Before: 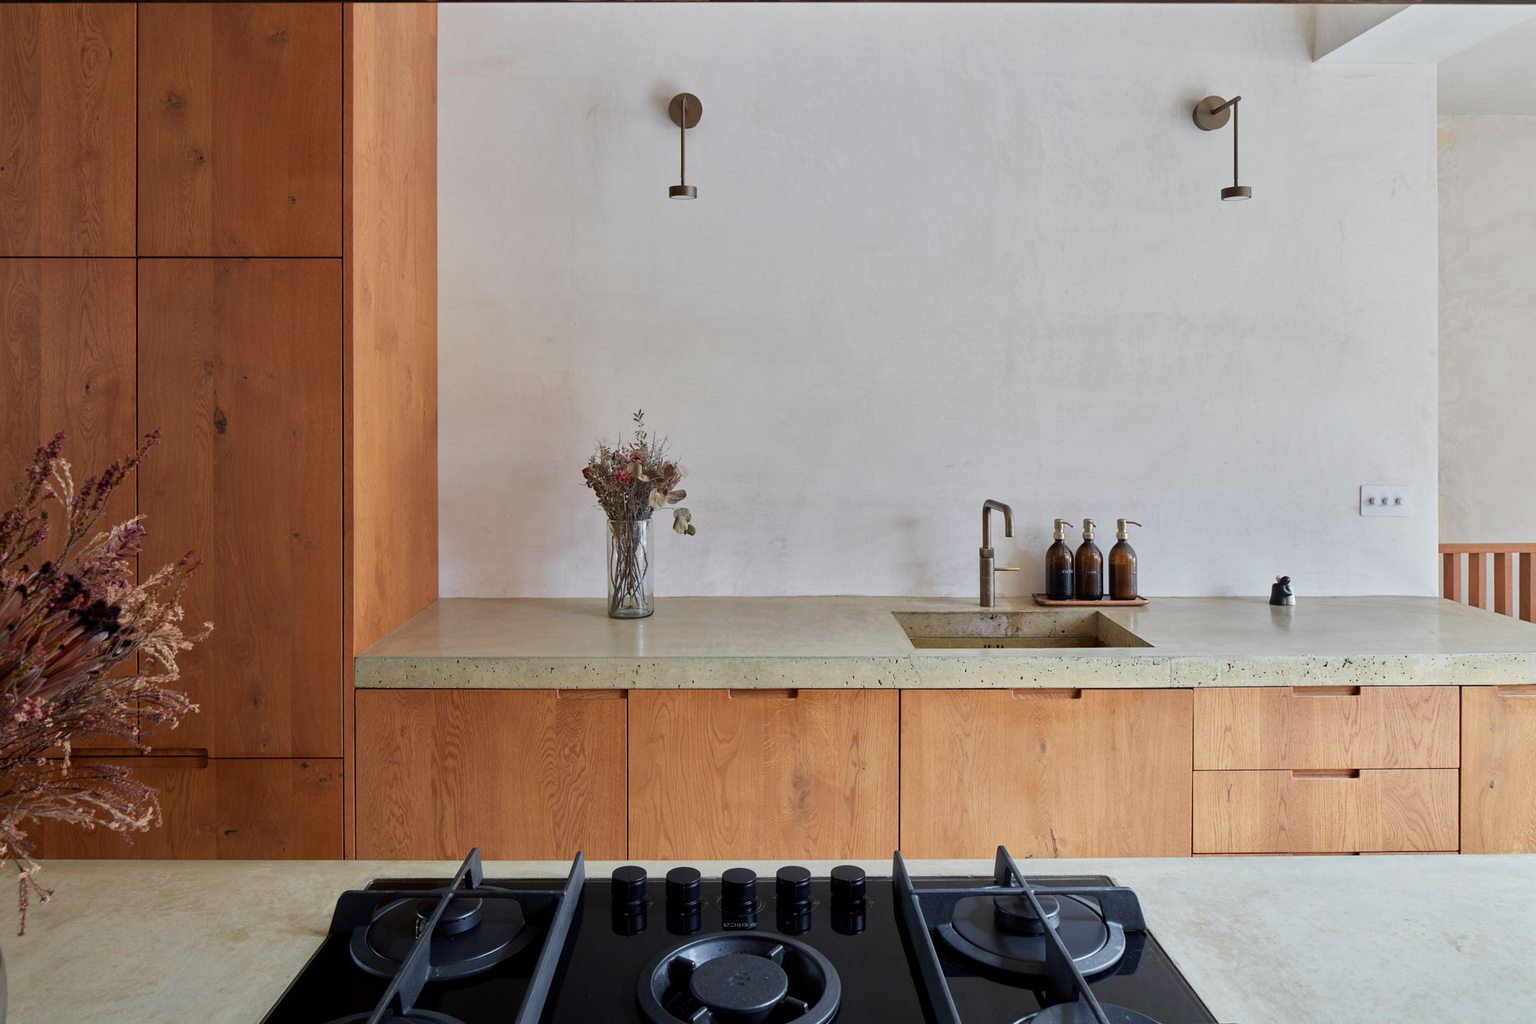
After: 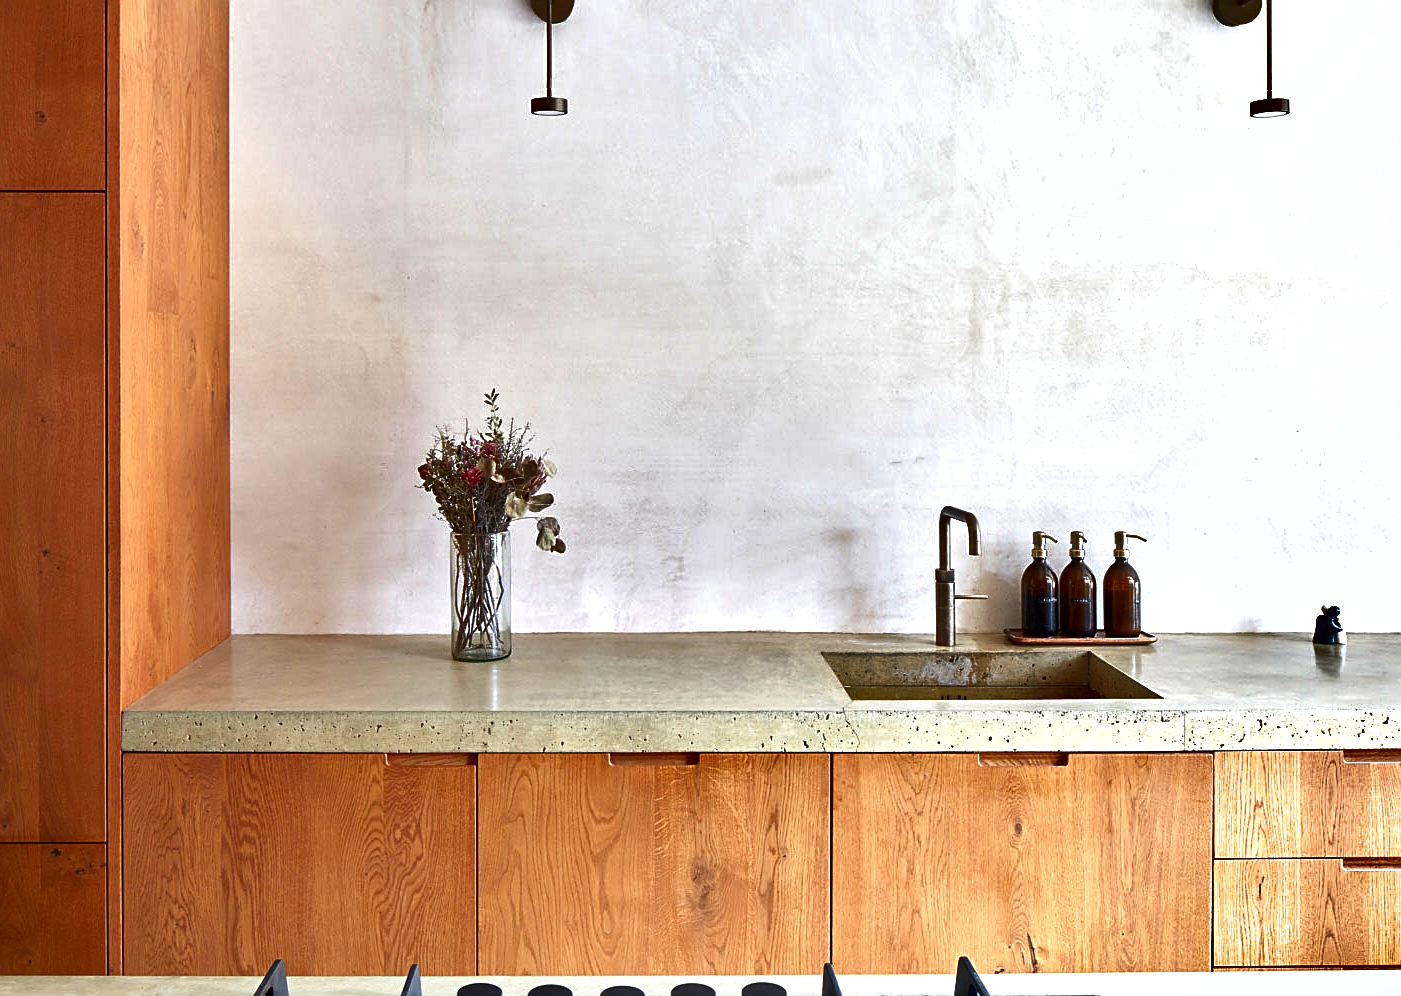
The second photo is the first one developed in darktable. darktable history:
contrast brightness saturation: brightness -0.216, saturation 0.08
exposure: exposure 1.001 EV, compensate highlight preservation false
crop and rotate: left 17.046%, top 10.807%, right 12.863%, bottom 14.449%
sharpen: on, module defaults
shadows and highlights: shadows 39.58, highlights -52.59, low approximation 0.01, soften with gaussian
